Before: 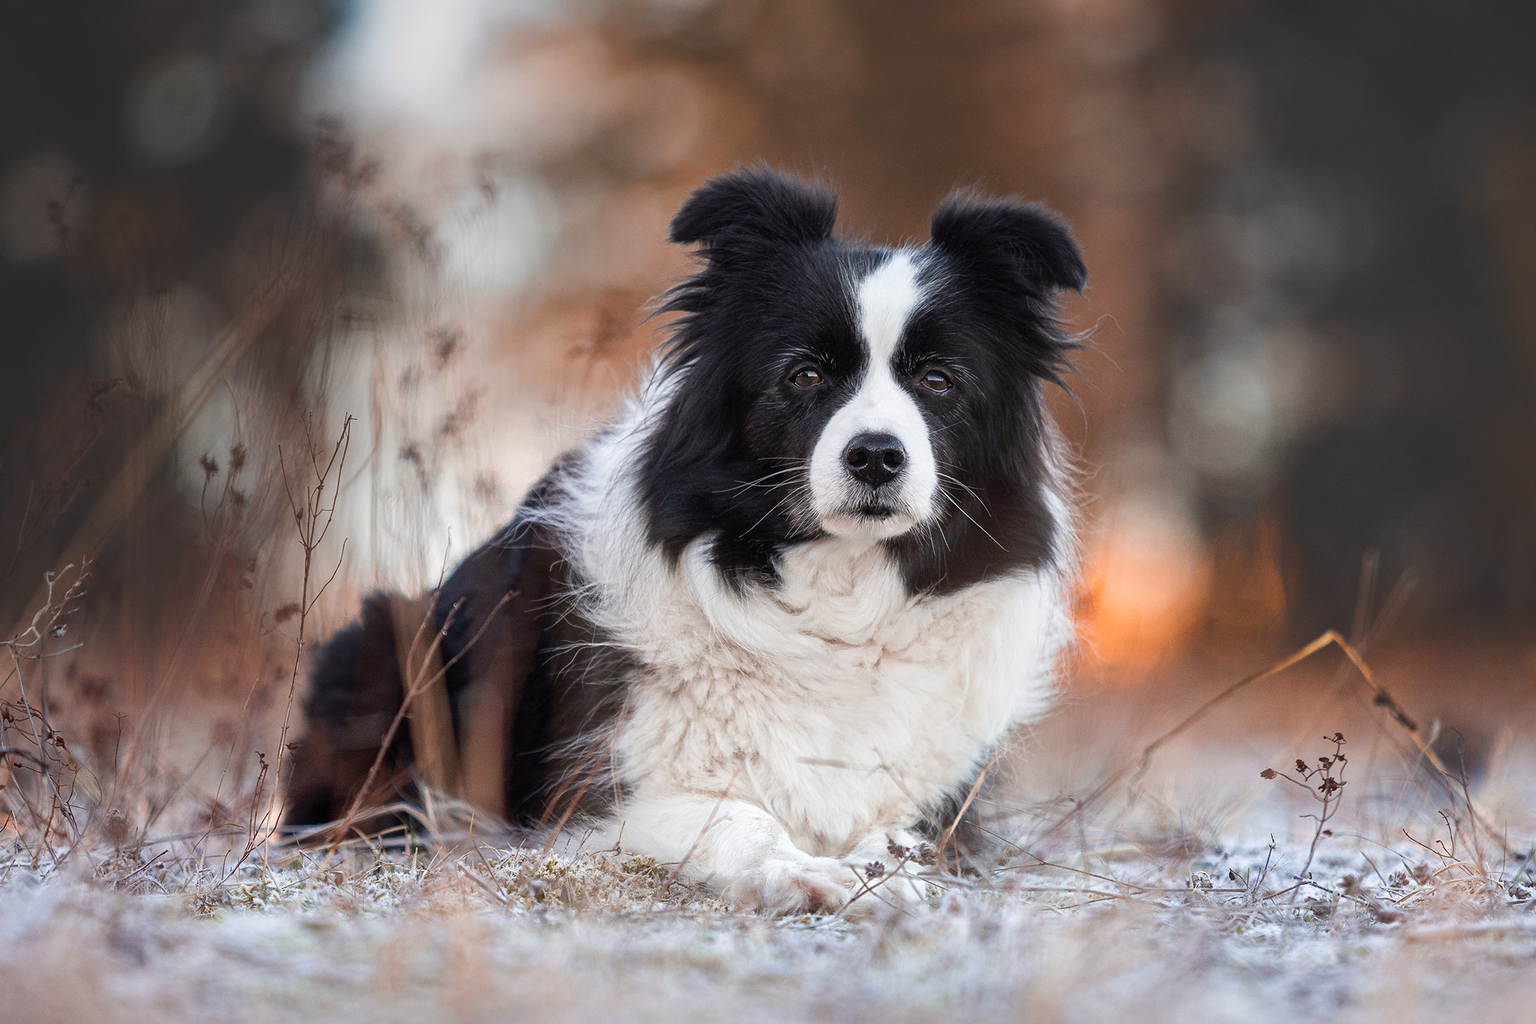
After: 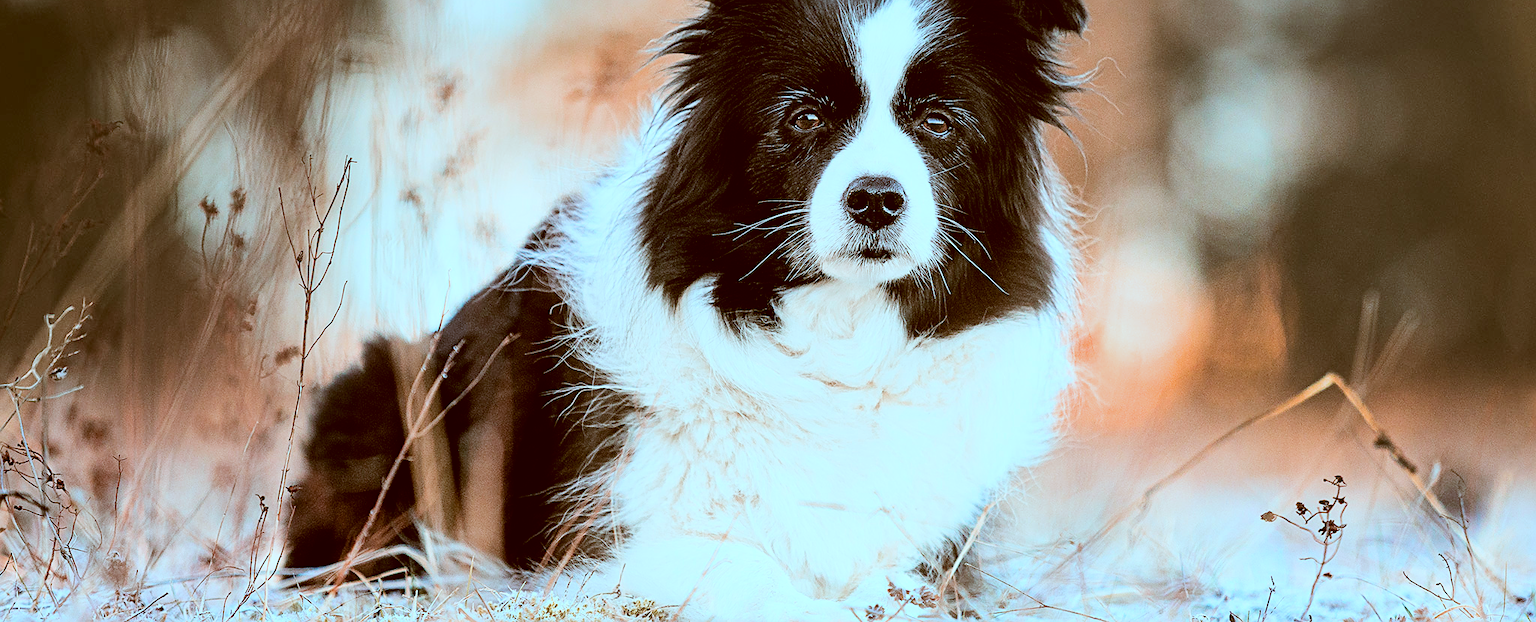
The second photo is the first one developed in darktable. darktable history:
crop and rotate: top 25.186%, bottom 13.986%
local contrast: mode bilateral grid, contrast 19, coarseness 50, detail 103%, midtone range 0.2
color correction: highlights a* -15.01, highlights b* -16.81, shadows a* 10.59, shadows b* 29.97
exposure: black level correction 0, exposure 1 EV, compensate exposure bias true, compensate highlight preservation false
sharpen: on, module defaults
filmic rgb: black relative exposure -7.08 EV, white relative exposure 5.38 EV, threshold 3.03 EV, hardness 3.03, color science v6 (2022), enable highlight reconstruction true
tone equalizer: -8 EV -0.759 EV, -7 EV -0.705 EV, -6 EV -0.638 EV, -5 EV -0.415 EV, -3 EV 0.386 EV, -2 EV 0.6 EV, -1 EV 0.686 EV, +0 EV 0.774 EV, edges refinement/feathering 500, mask exposure compensation -1.57 EV, preserve details no
